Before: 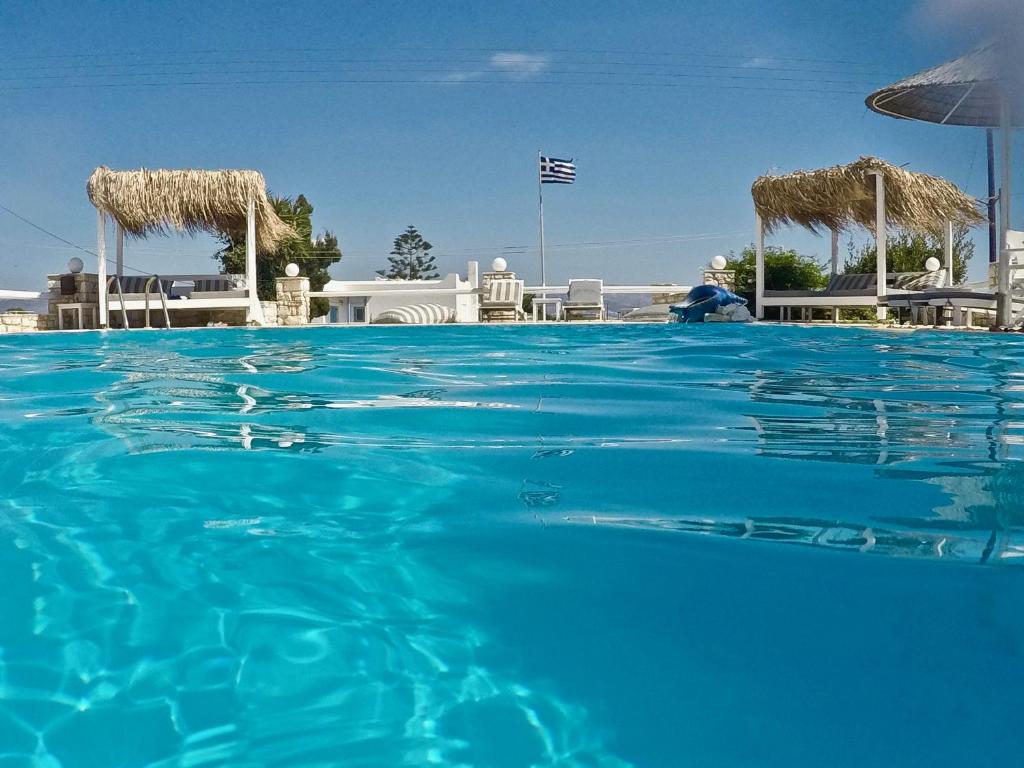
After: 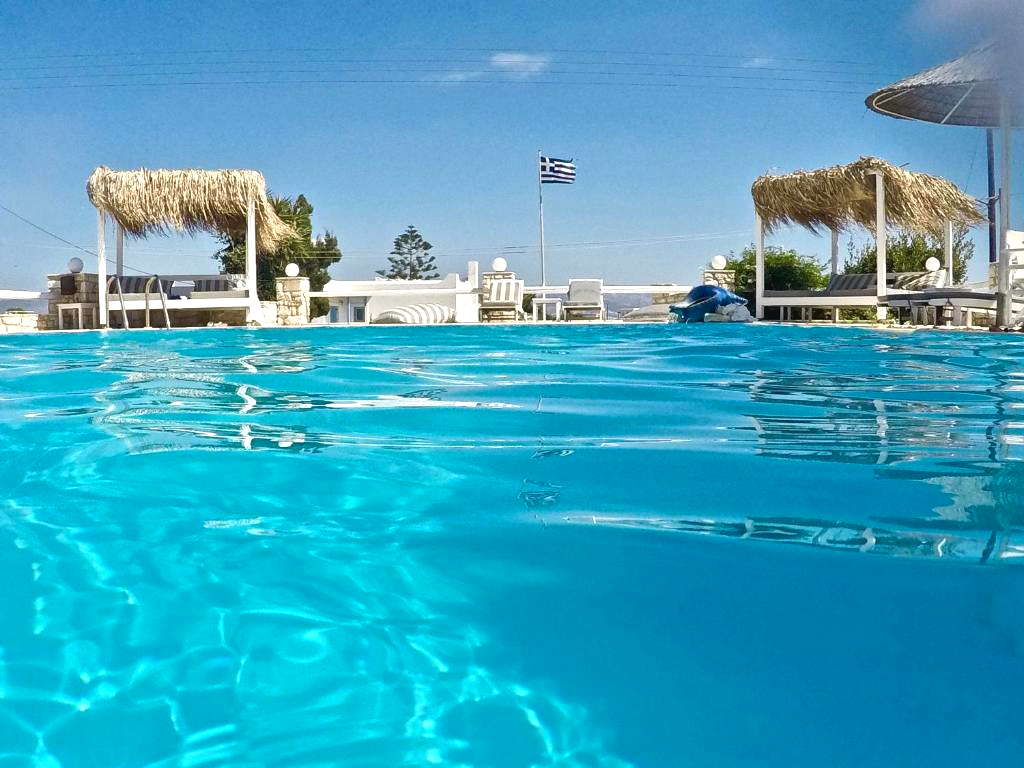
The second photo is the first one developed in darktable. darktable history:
levels: black 0.108%, levels [0, 0.43, 0.859]
